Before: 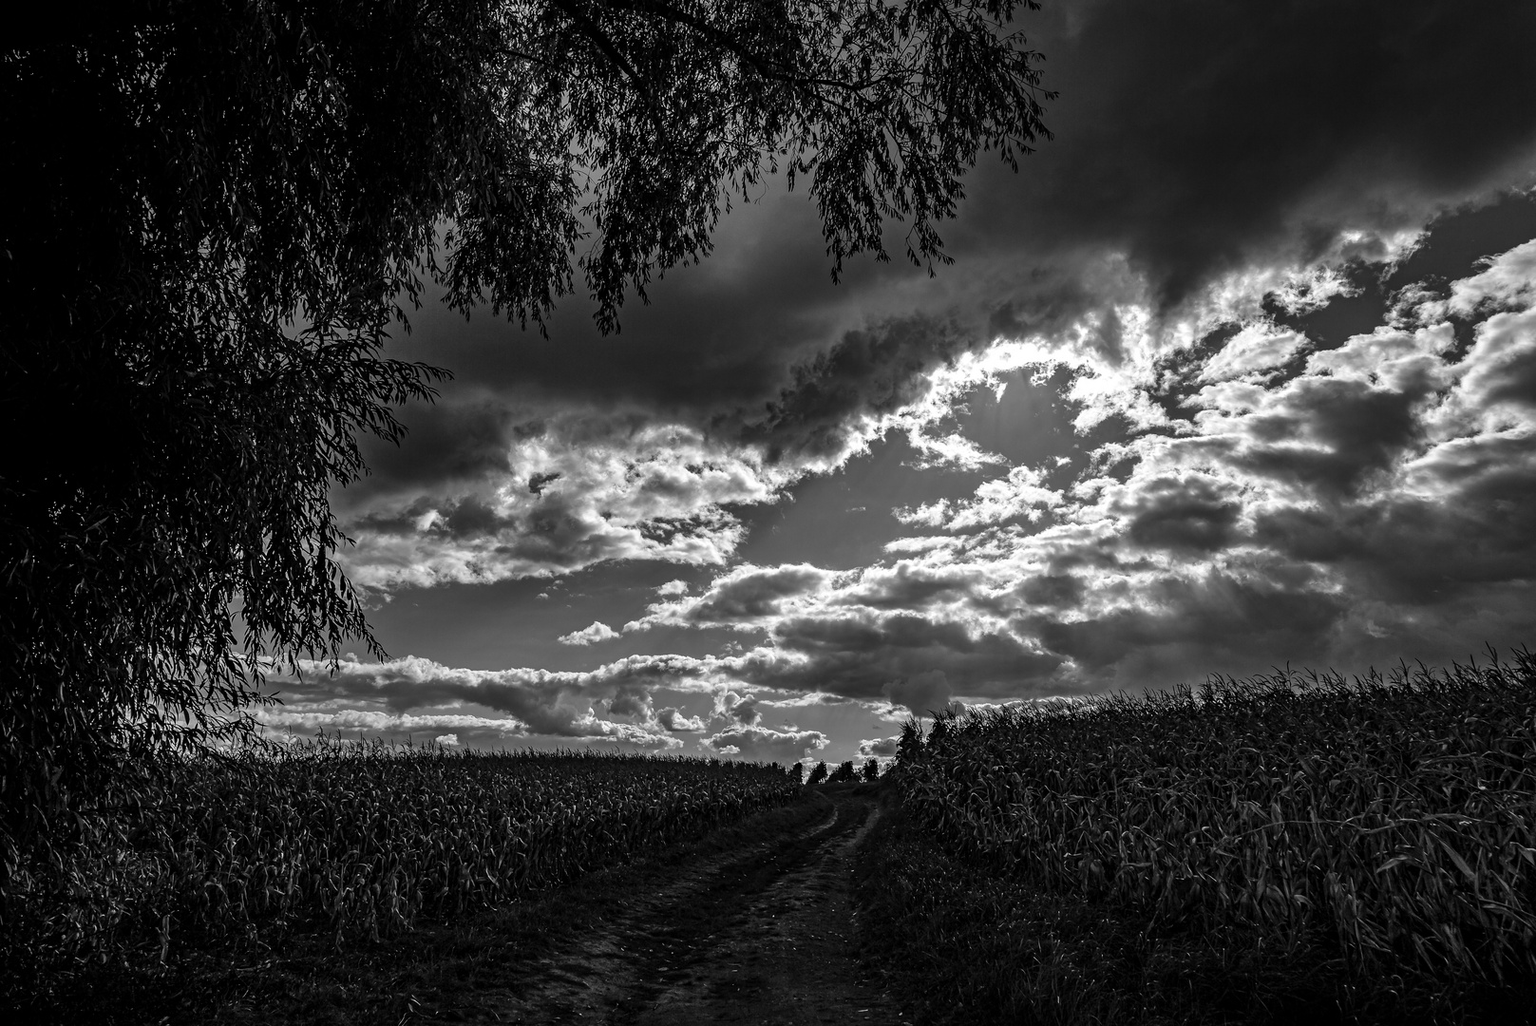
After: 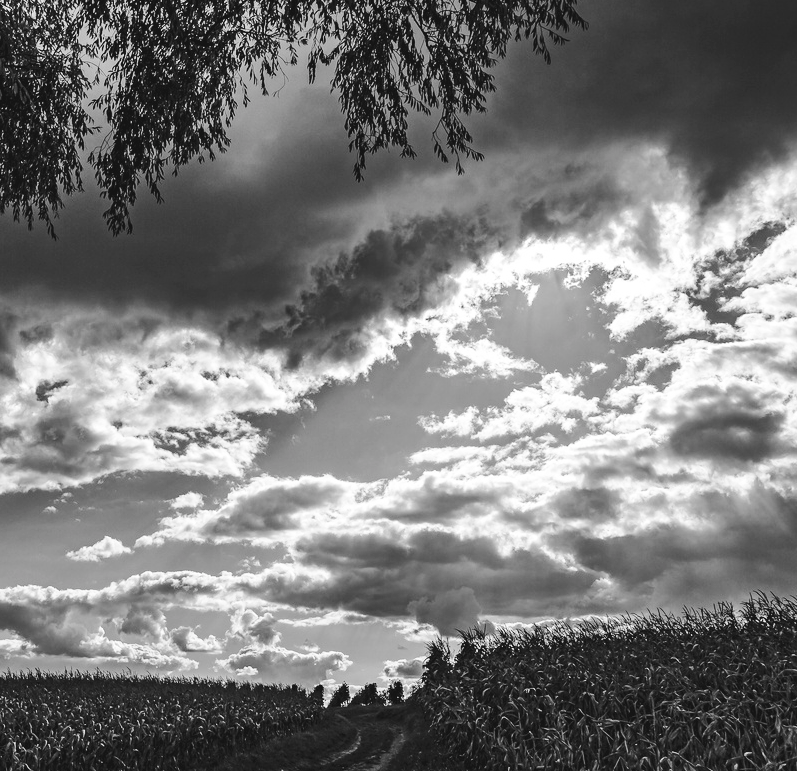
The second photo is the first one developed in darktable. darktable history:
crop: left 32.263%, top 10.976%, right 18.433%, bottom 17.569%
base curve: curves: ch0 [(0, 0.007) (0.028, 0.063) (0.121, 0.311) (0.46, 0.743) (0.859, 0.957) (1, 1)], preserve colors none
